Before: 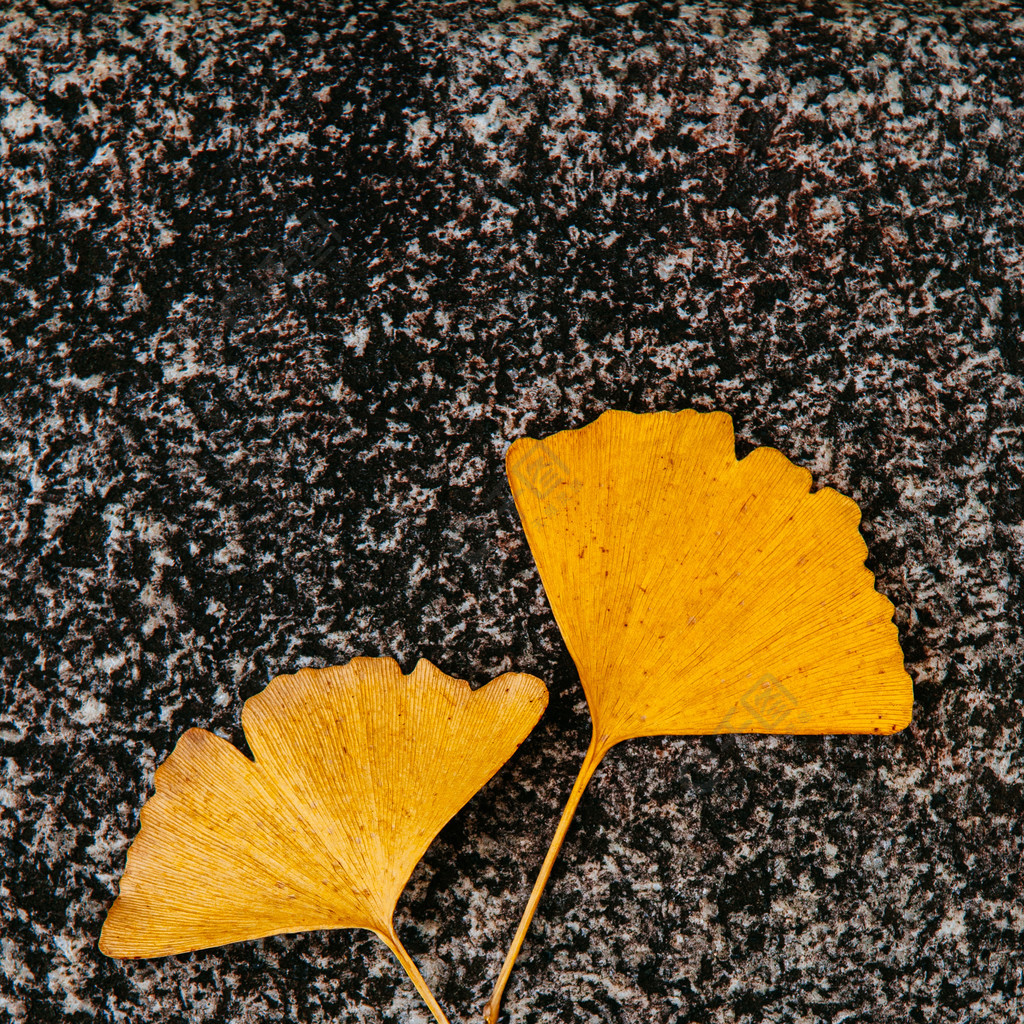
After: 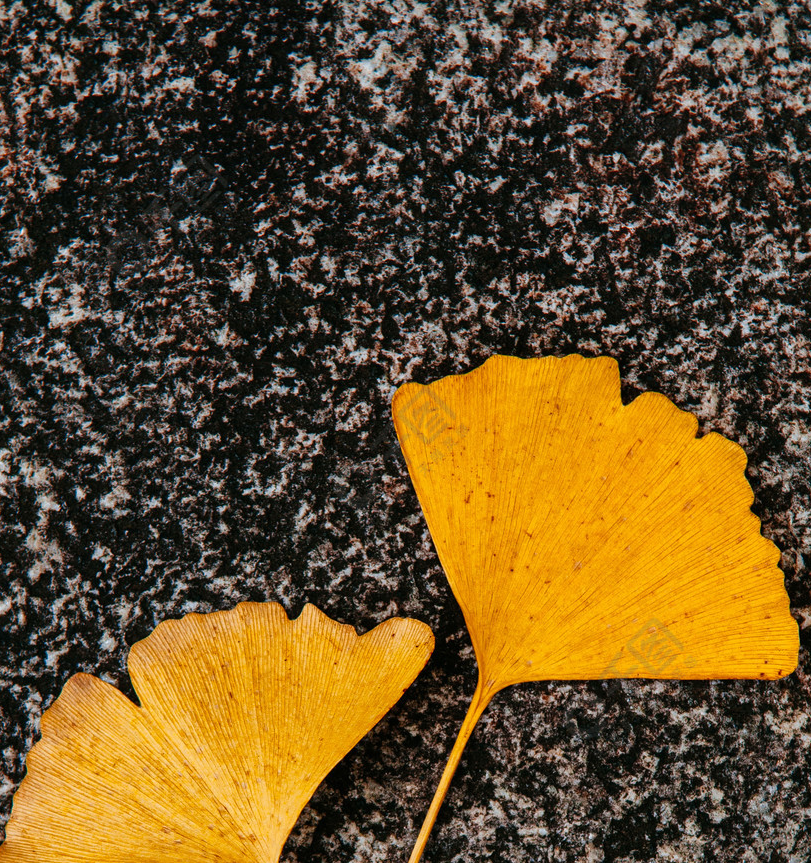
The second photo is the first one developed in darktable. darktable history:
crop: left 11.225%, top 5.381%, right 9.565%, bottom 10.314%
